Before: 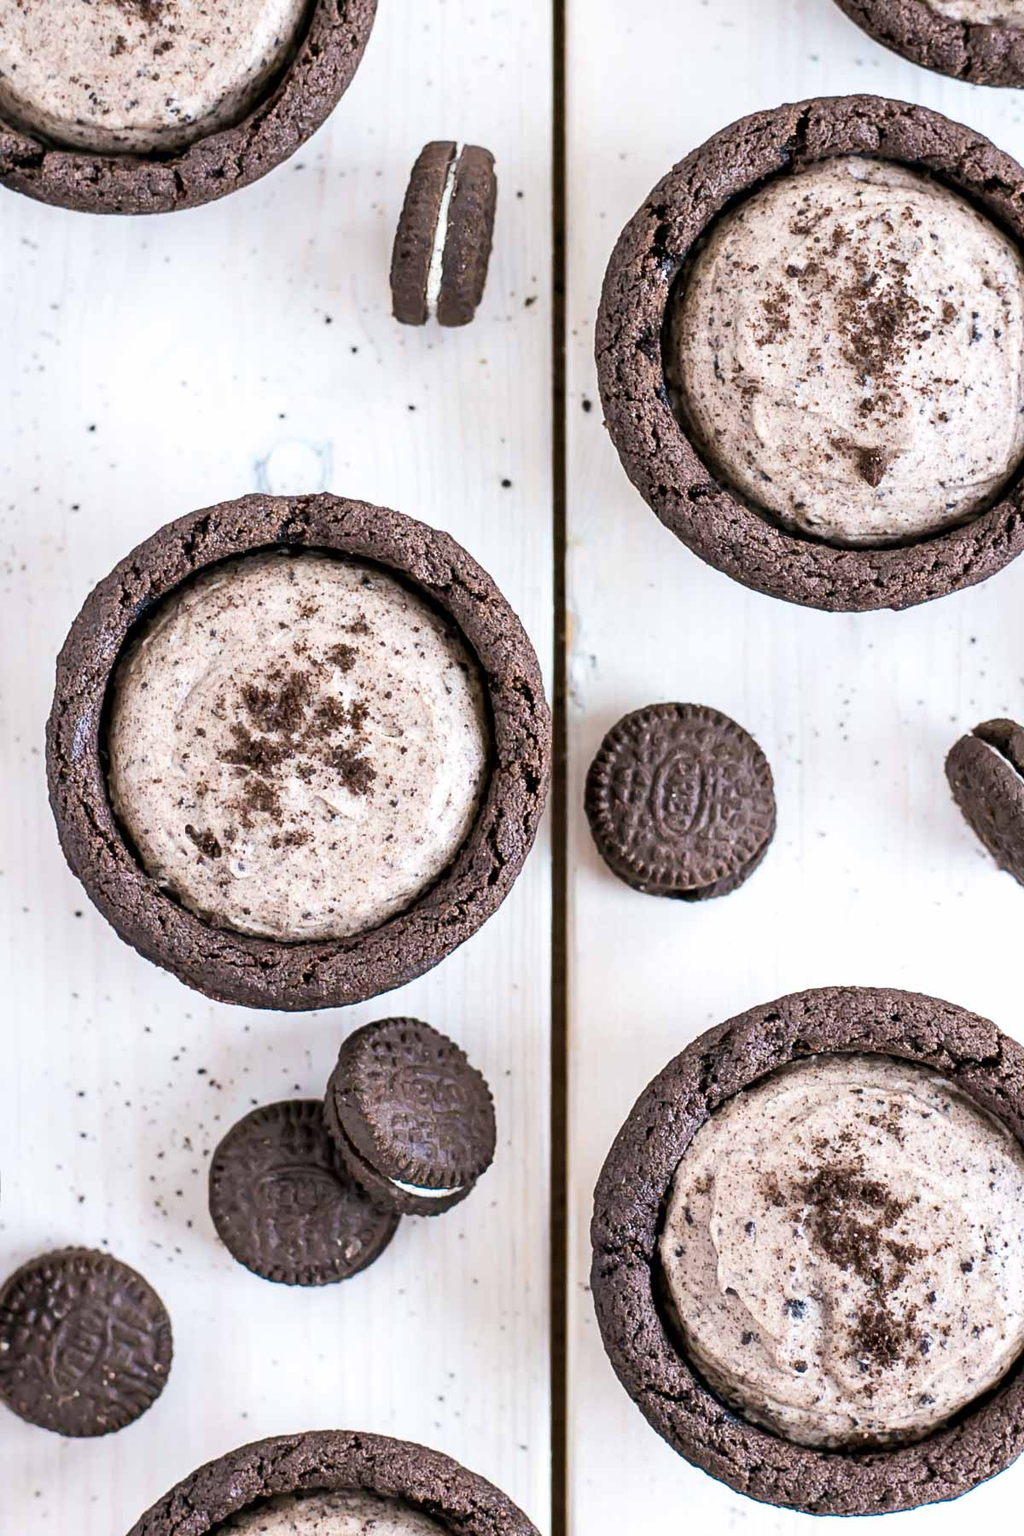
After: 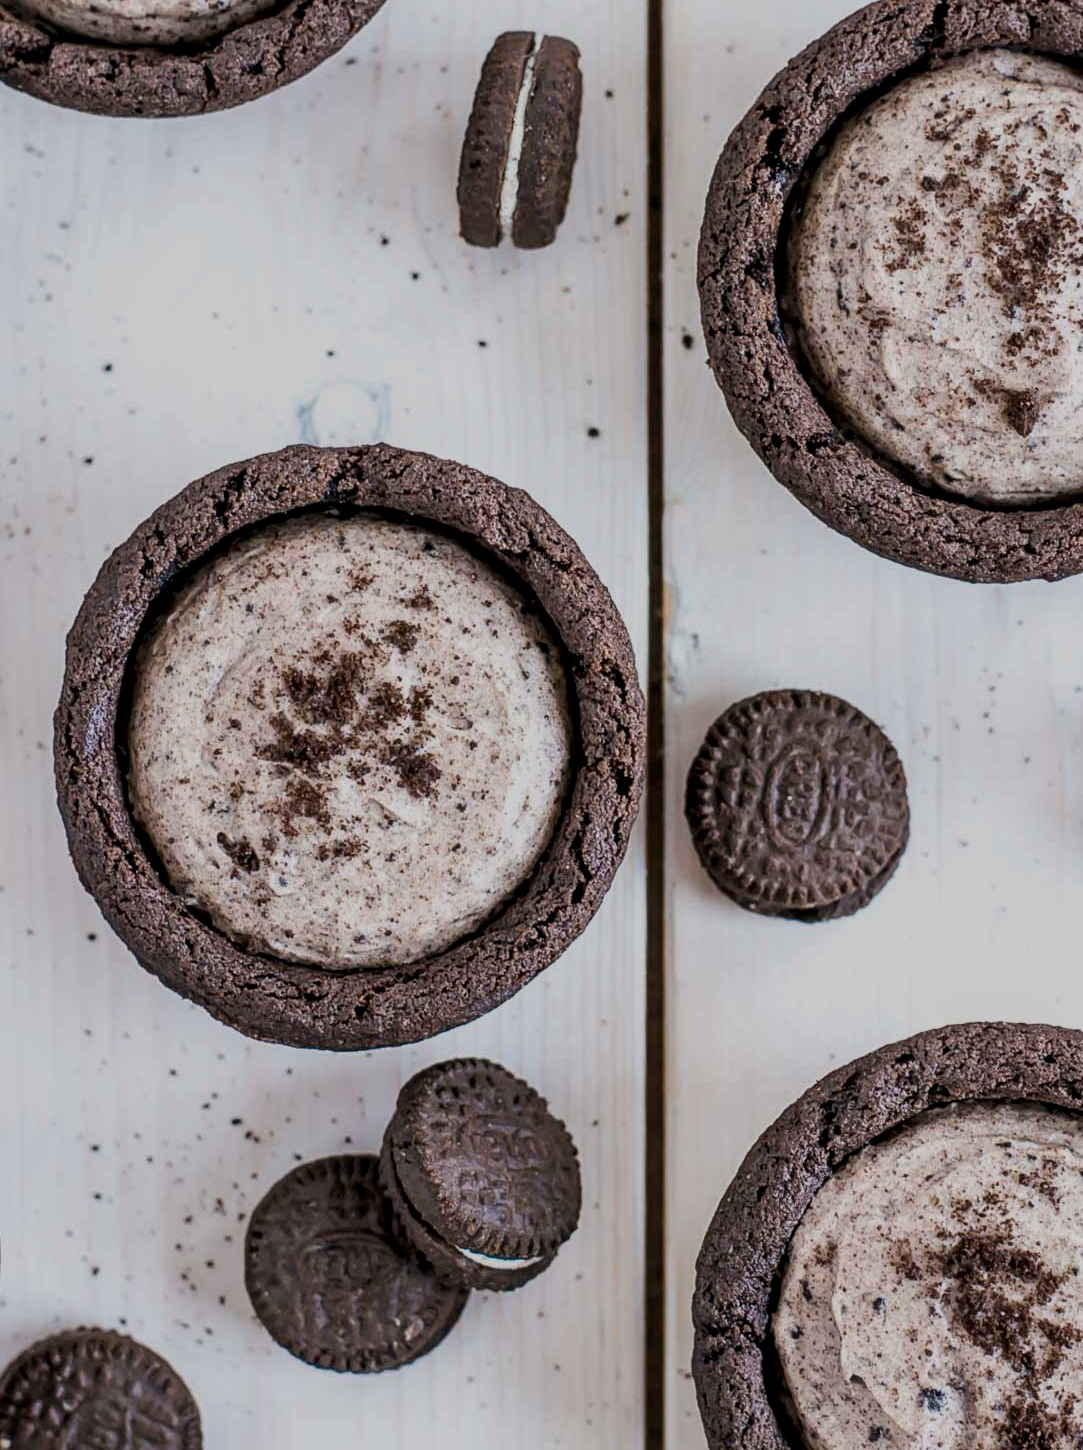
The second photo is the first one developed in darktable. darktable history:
exposure: black level correction 0, exposure -0.766 EV, compensate highlight preservation false
crop: top 7.49%, right 9.717%, bottom 11.943%
tone equalizer: on, module defaults
local contrast: on, module defaults
